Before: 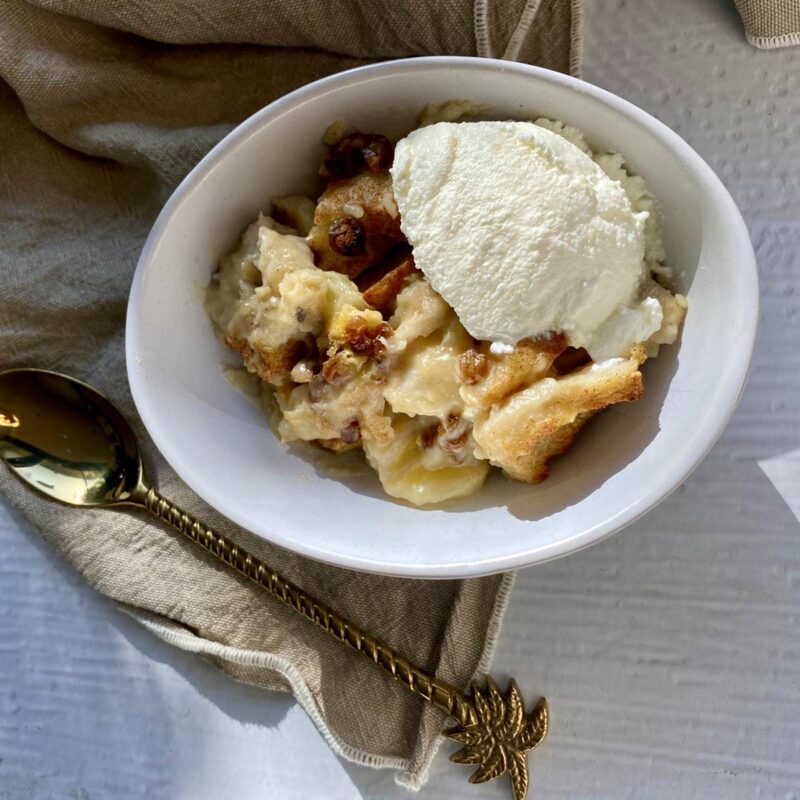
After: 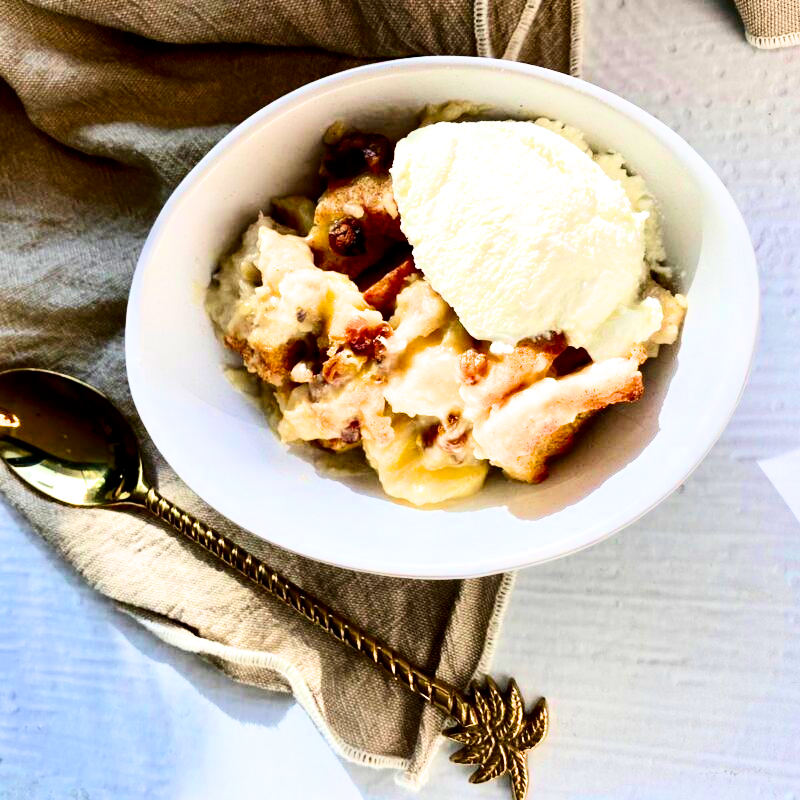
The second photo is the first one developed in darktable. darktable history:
filmic rgb: hardness 4.17, contrast 1.364, color science v6 (2022)
exposure: black level correction 0, exposure 1.45 EV, compensate exposure bias true, compensate highlight preservation false
shadows and highlights: shadows 32, highlights -32, soften with gaussian
contrast brightness saturation: contrast 0.2, brightness -0.11, saturation 0.1
